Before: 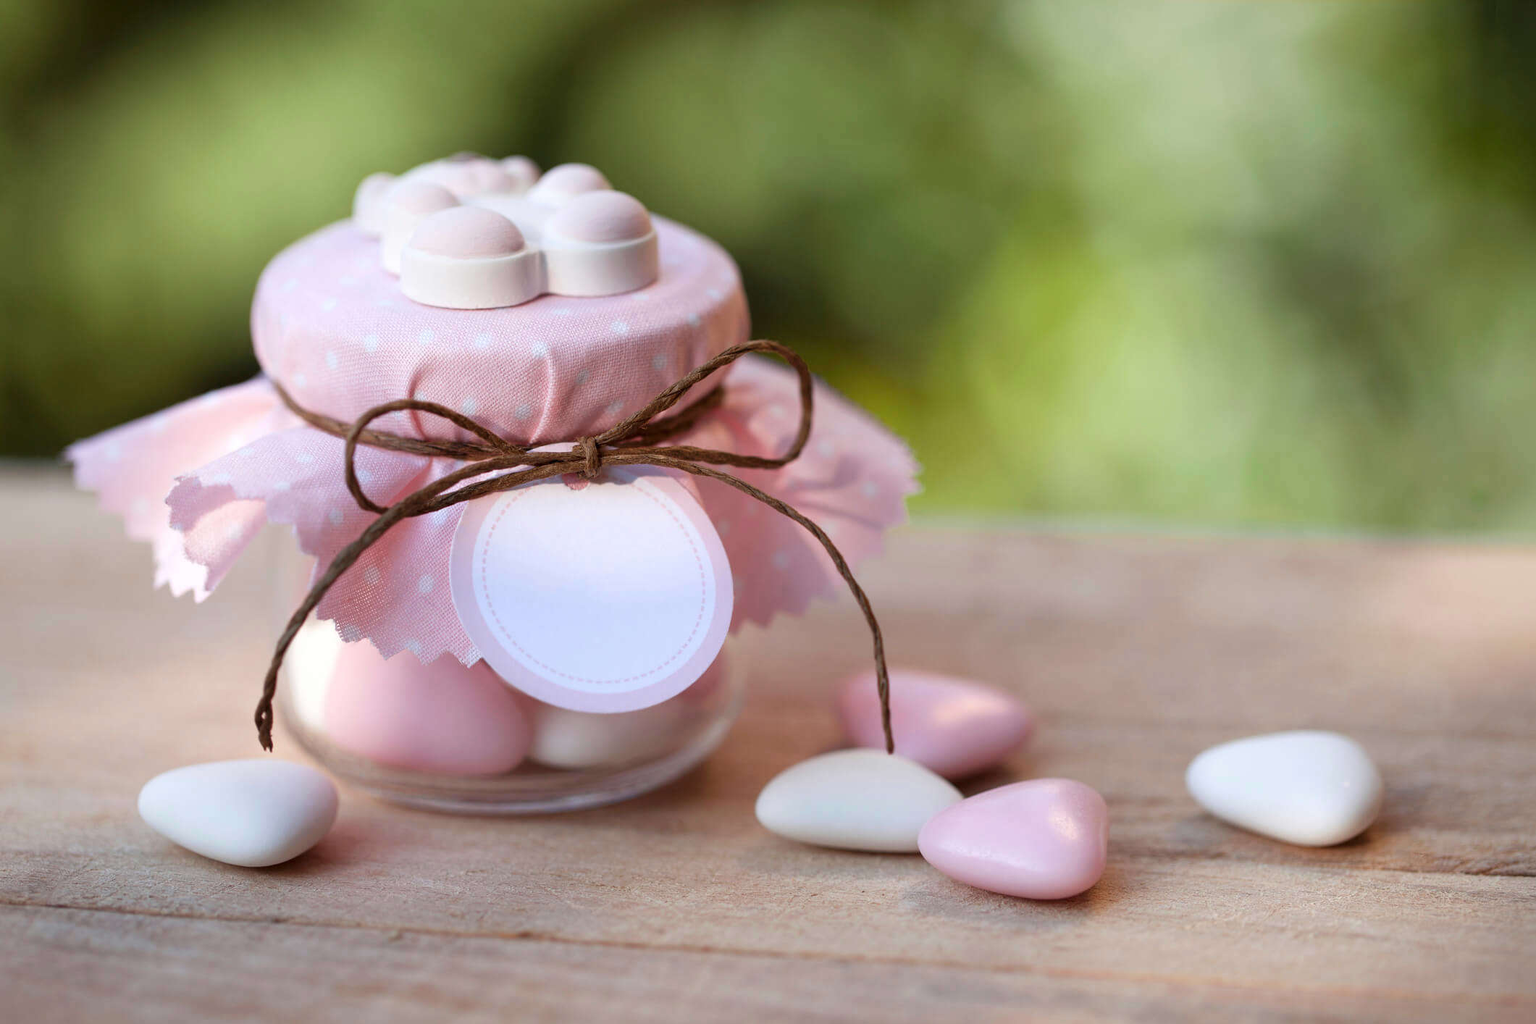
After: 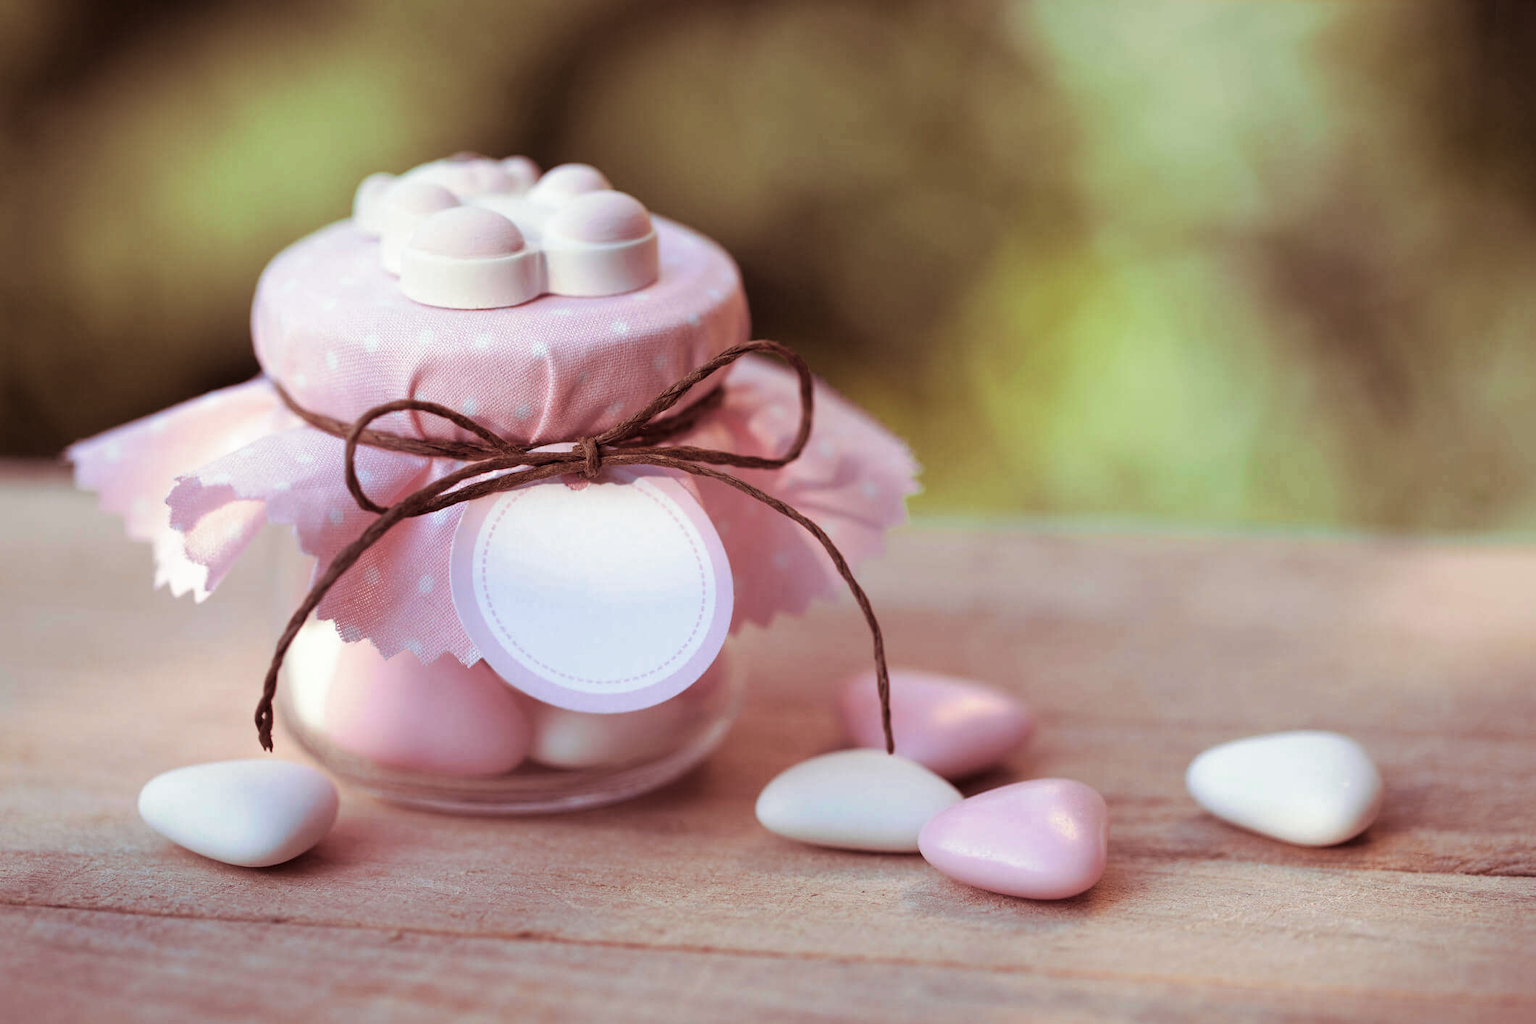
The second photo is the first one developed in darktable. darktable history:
split-toning: shadows › hue 360°
exposure: exposure -0.021 EV, compensate highlight preservation false
